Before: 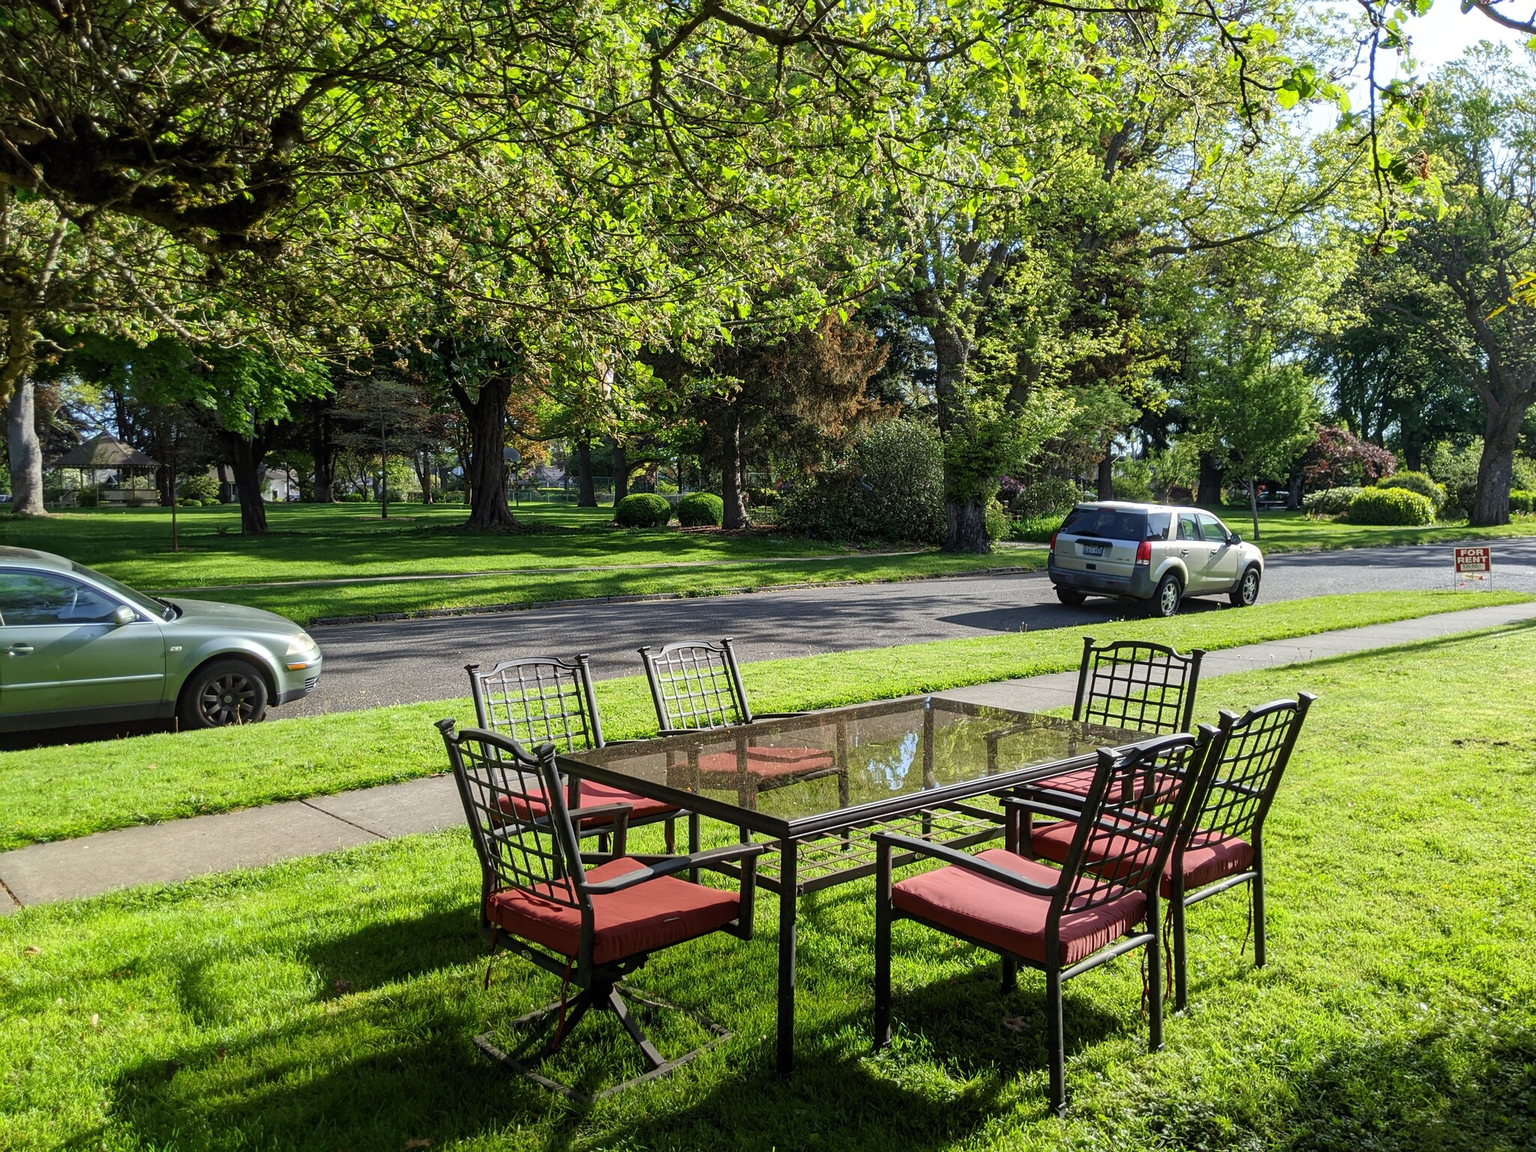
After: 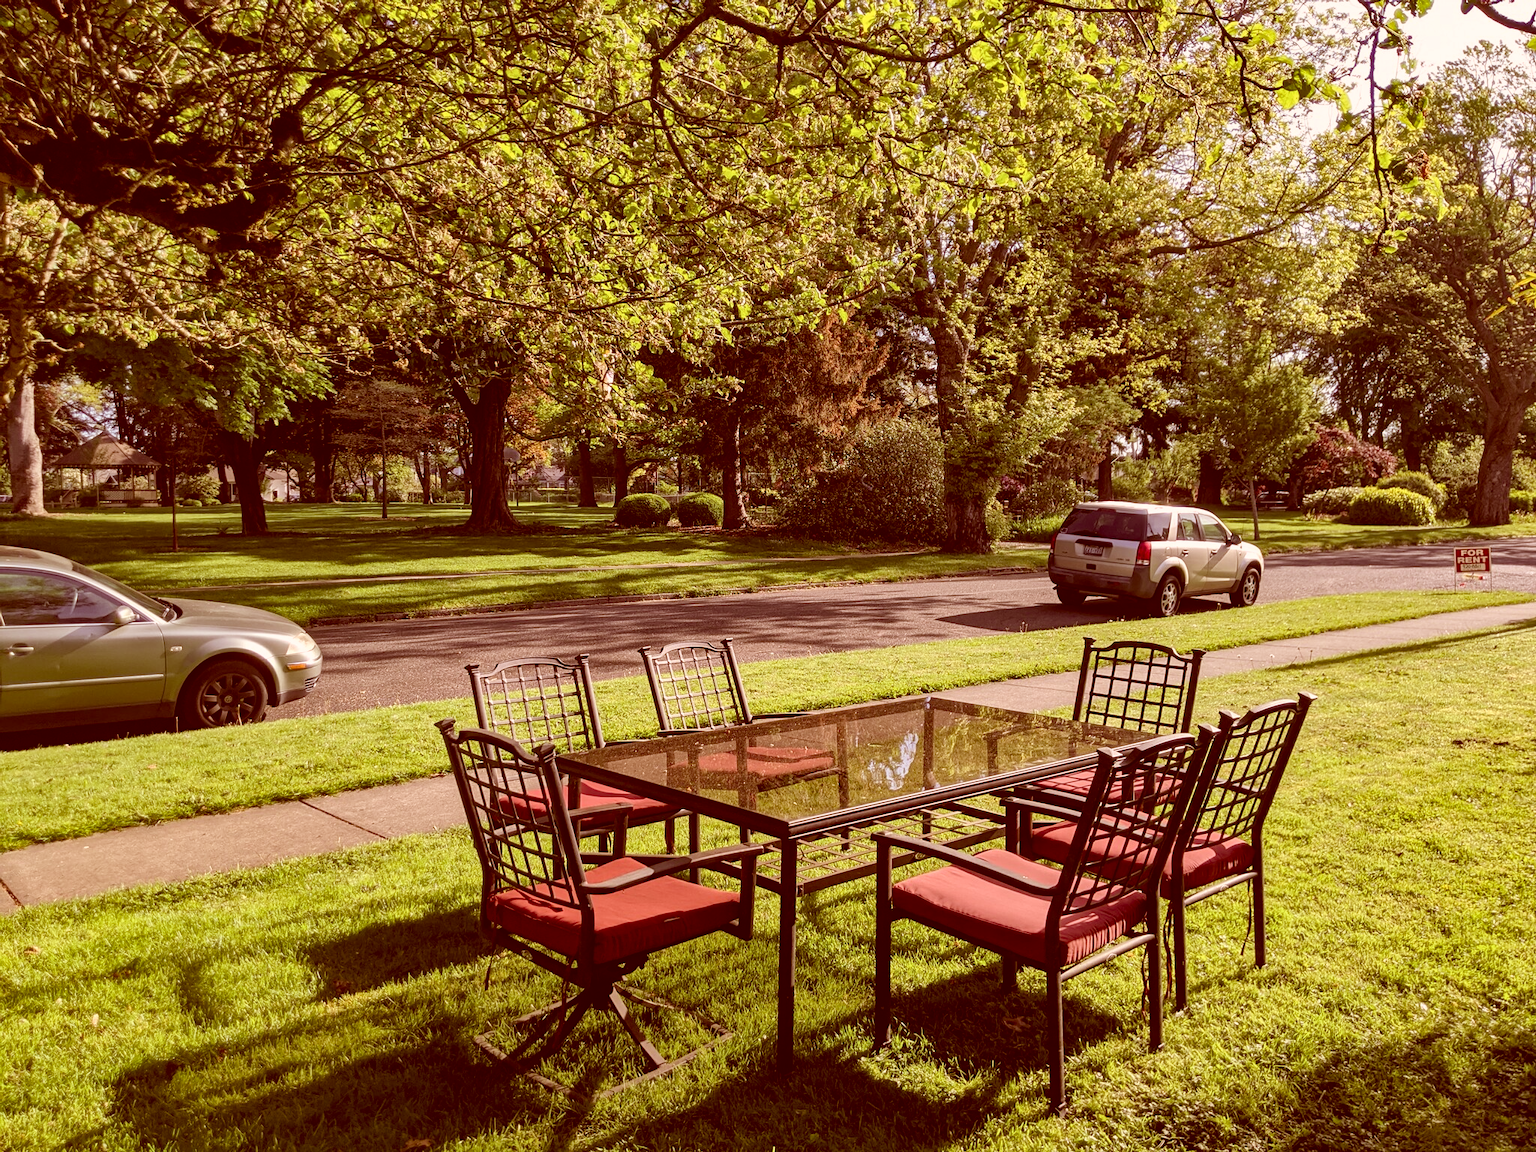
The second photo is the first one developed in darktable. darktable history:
color correction: highlights a* 9.29, highlights b* 8.68, shadows a* 39.81, shadows b* 39.69, saturation 0.816
shadows and highlights: soften with gaussian
